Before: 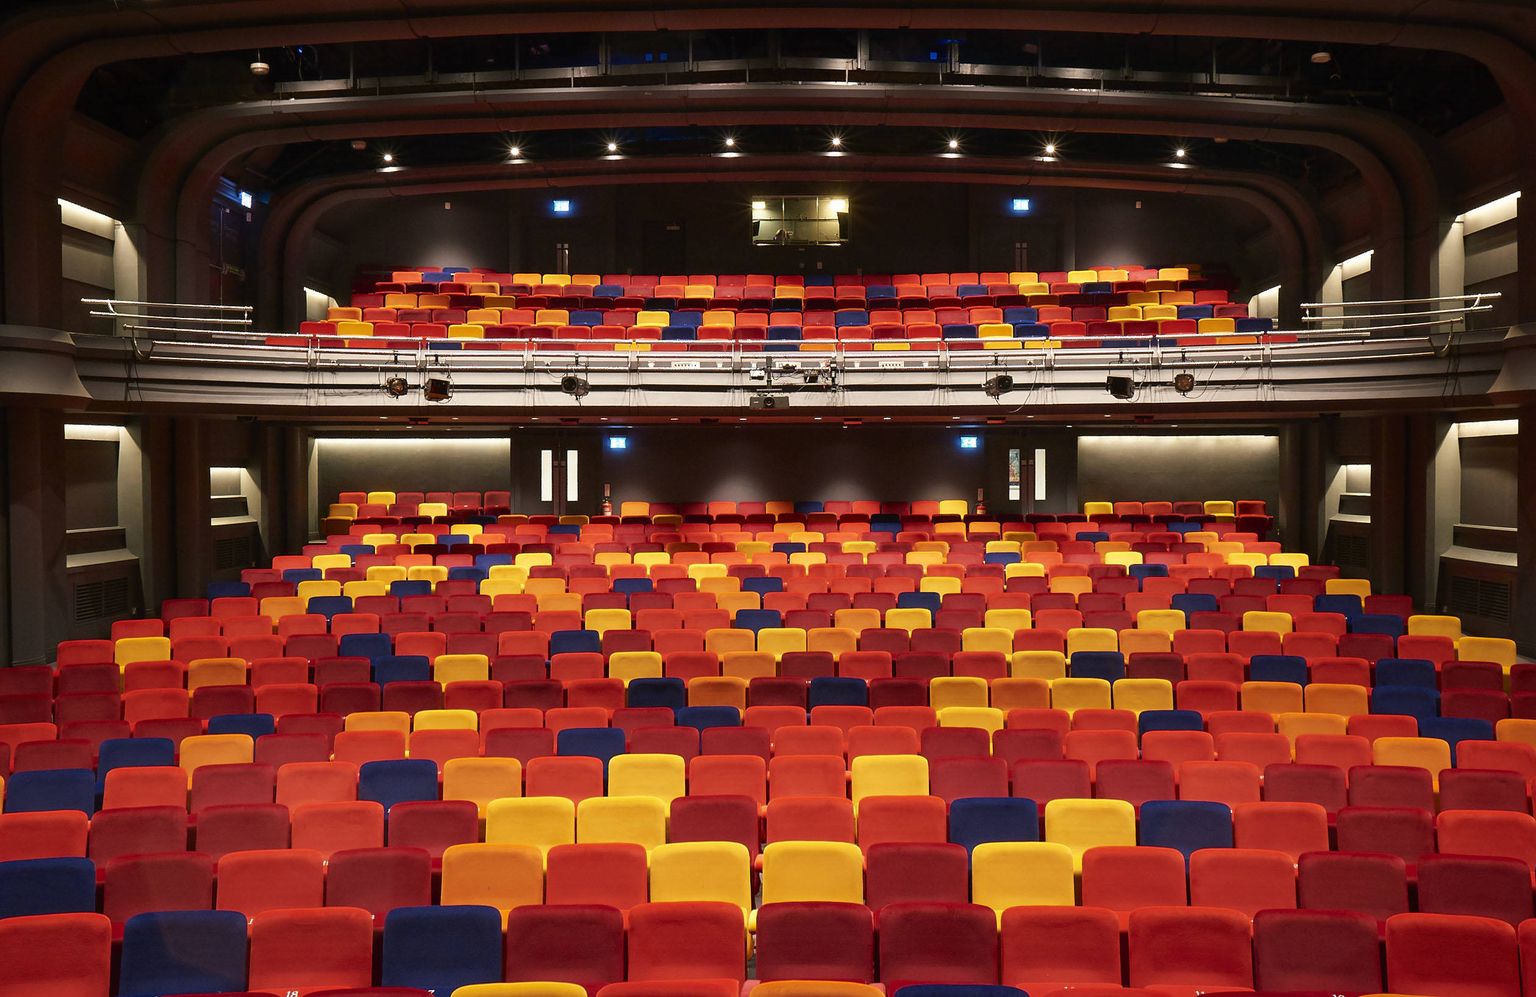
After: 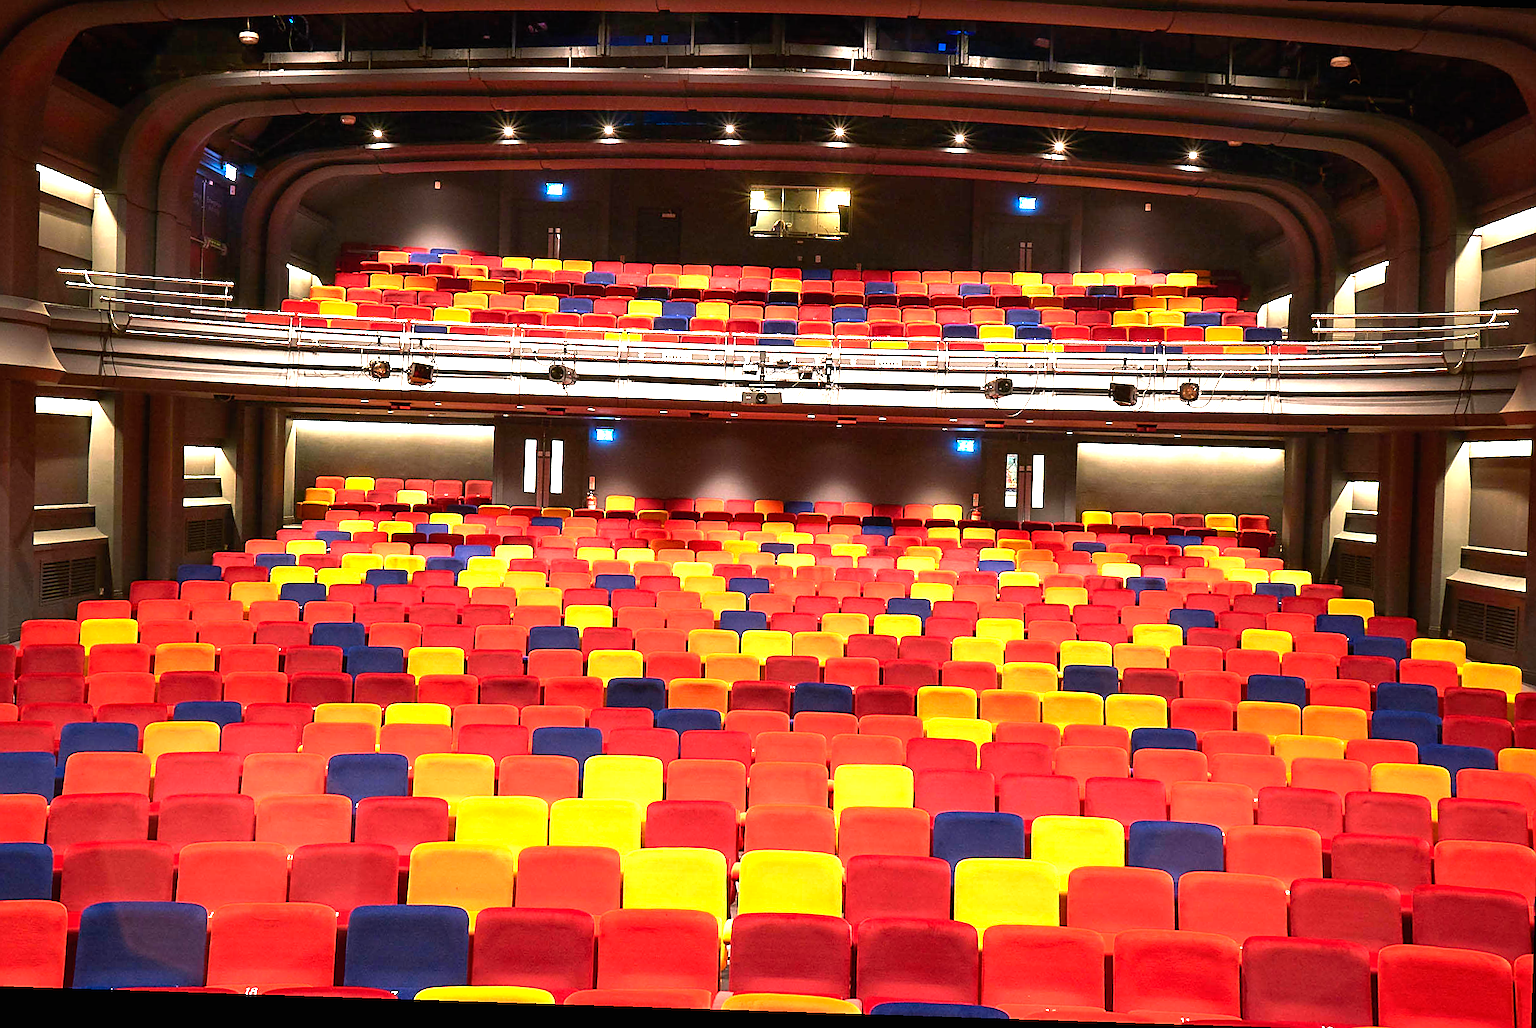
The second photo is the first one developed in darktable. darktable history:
sharpen: on, module defaults
crop and rotate: angle -1.86°, left 3.097%, top 3.87%, right 1.65%, bottom 0.584%
exposure: black level correction 0, exposure 1.516 EV, compensate highlight preservation false
